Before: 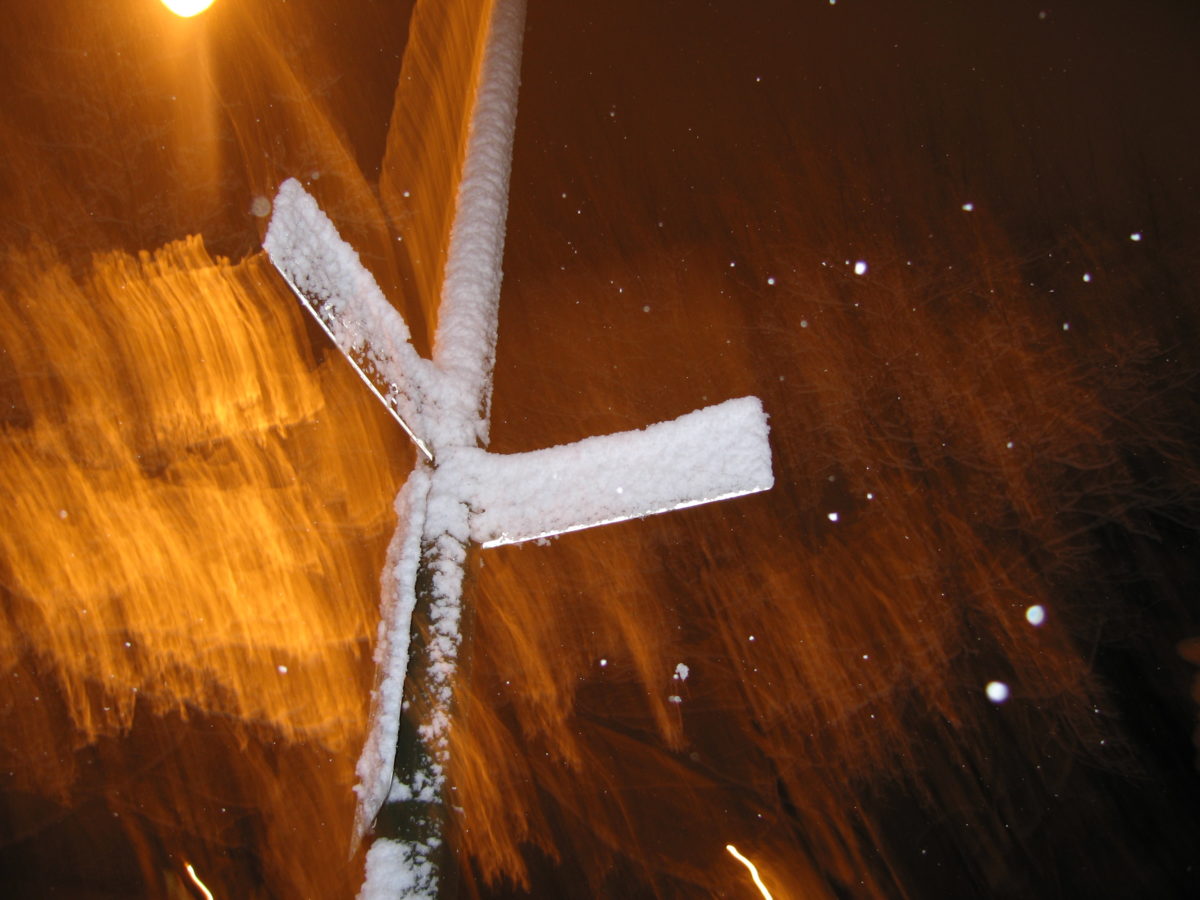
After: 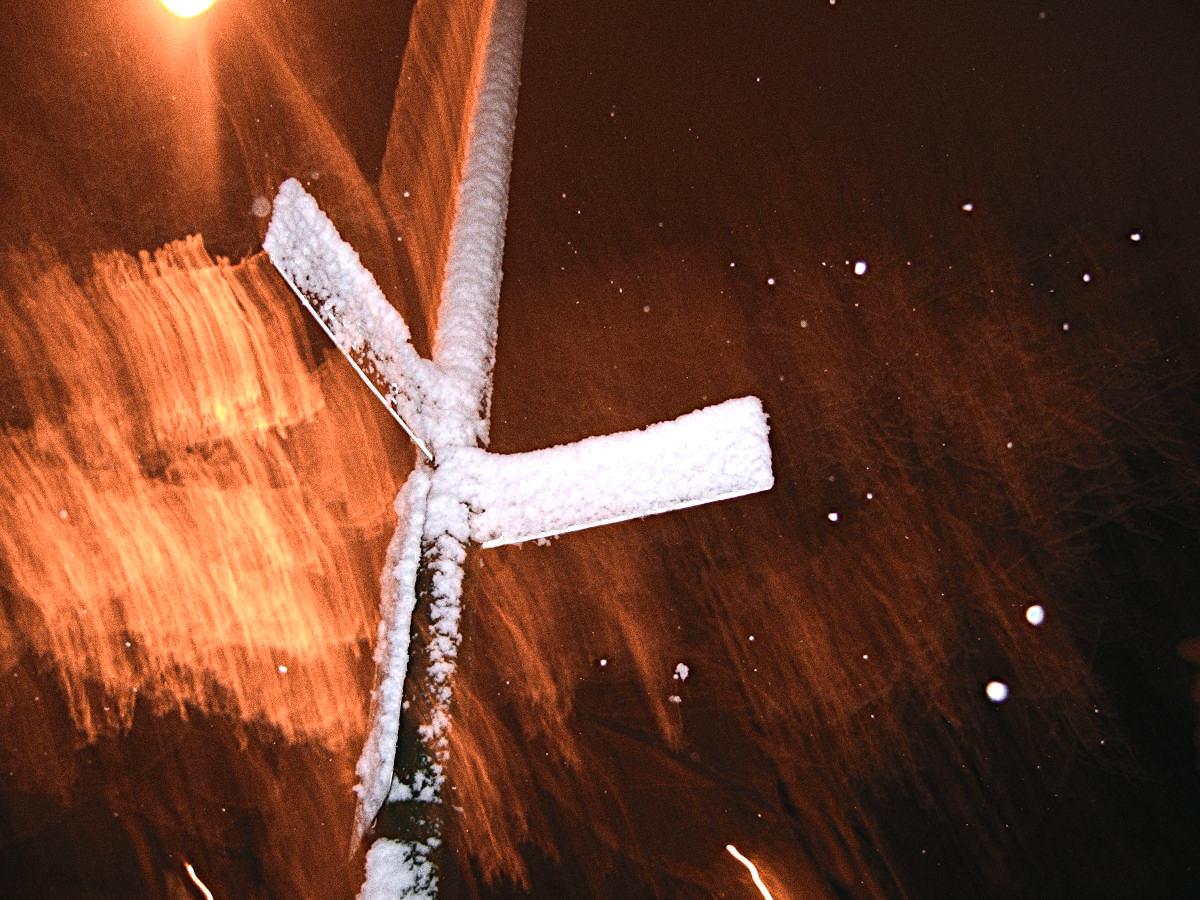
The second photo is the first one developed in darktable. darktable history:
diffuse or sharpen "_builtin_sharpen demosaicing | AA filter": edge sensitivity 1, 1st order anisotropy 100%, 2nd order anisotropy 100%, 3rd order anisotropy 100%, 4th order anisotropy 100%, 1st order speed -25%, 2nd order speed -25%, 3rd order speed -25%, 4th order speed -25%
grain "silver grain": coarseness 0.09 ISO, strength 40%
color equalizer "japanese film stock": saturation › orange 1.18, saturation › yellow 0.72, saturation › cyan 0.95, saturation › blue 0.838, hue › orange -18.53, hue › yellow 20.48, hue › green -0.98, brightness › orange 1.06, brightness › yellow 0.737, brightness › cyan 0.938, brightness › blue 0.894, node placement 8°
rgb primaries "nice": tint hue -2.48°, red hue -0.024, green purity 1.08, blue hue -0.112, blue purity 1.17
contrast equalizer: octaves 7, y [[0.6 ×6], [0.55 ×6], [0 ×6], [0 ×6], [0 ×6]], mix -0.1
color balance rgb "japanese film stock": shadows lift › chroma 2%, shadows lift › hue 135.47°, highlights gain › chroma 2%, highlights gain › hue 291.01°, global offset › luminance 0.5%, perceptual saturation grading › global saturation -10.8%, perceptual saturation grading › highlights -26.83%, perceptual saturation grading › shadows 21.25%, perceptual brilliance grading › highlights 17.77%, perceptual brilliance grading › mid-tones 31.71%, perceptual brilliance grading › shadows -31.01%, global vibrance 24.91%
